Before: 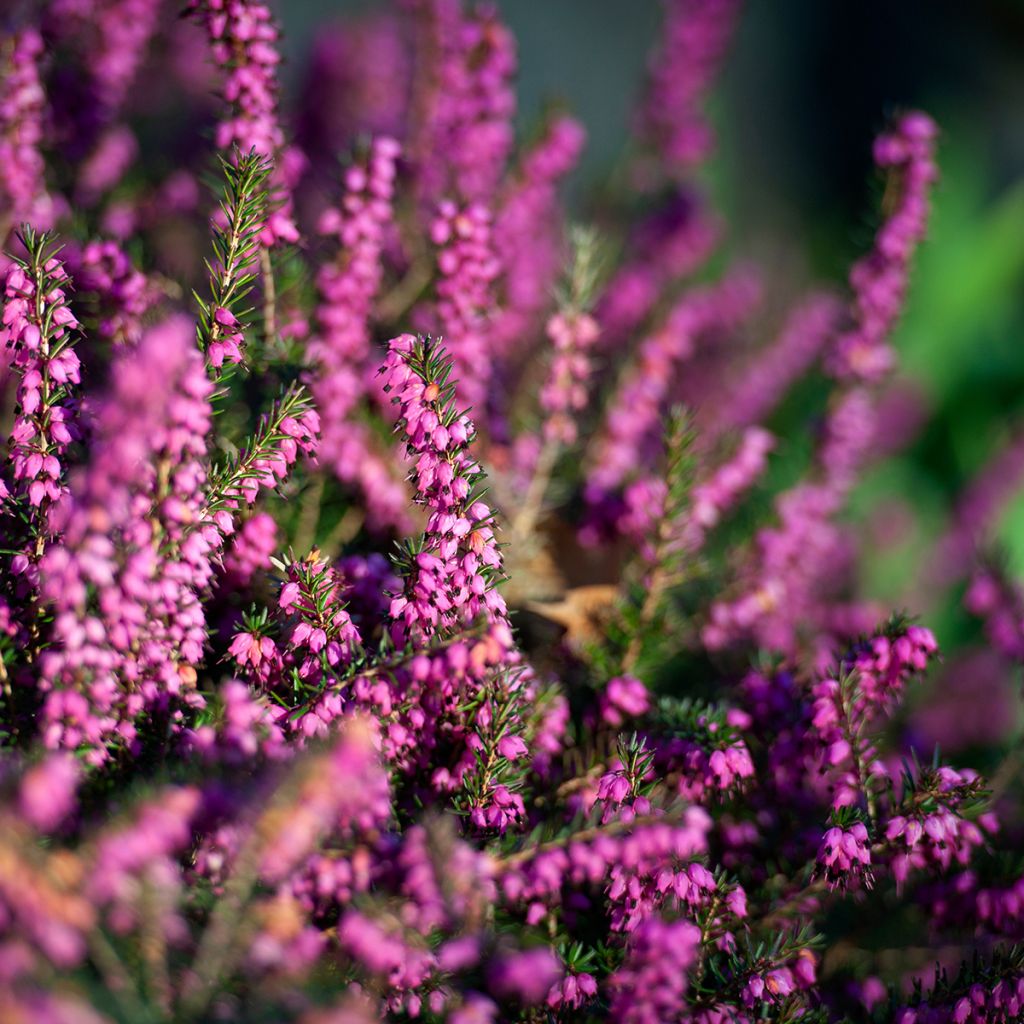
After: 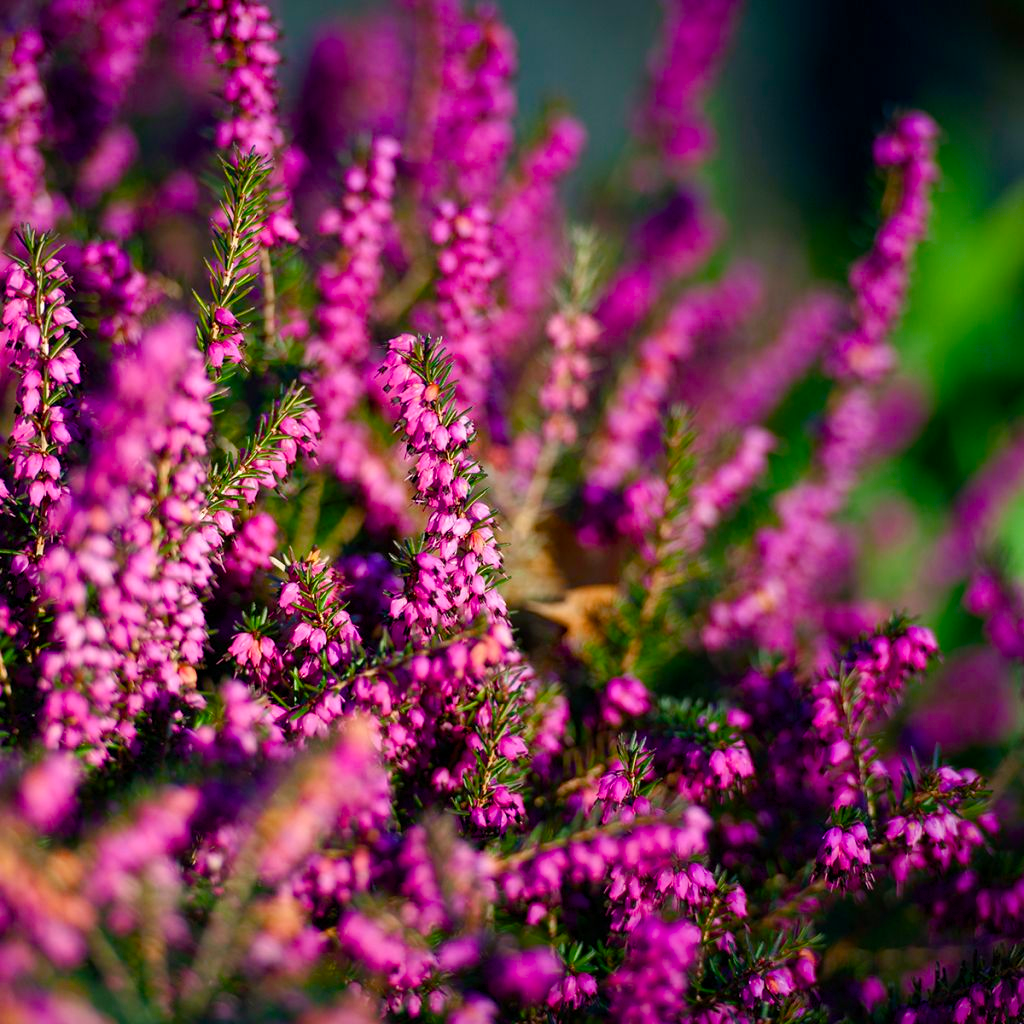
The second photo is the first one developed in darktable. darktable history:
tone equalizer: edges refinement/feathering 500, mask exposure compensation -1.57 EV, preserve details no
color balance rgb: highlights gain › chroma 1.566%, highlights gain › hue 56.96°, perceptual saturation grading › global saturation 19.874%, perceptual saturation grading › highlights -25.866%, perceptual saturation grading › shadows 49.702%, global vibrance 20%
